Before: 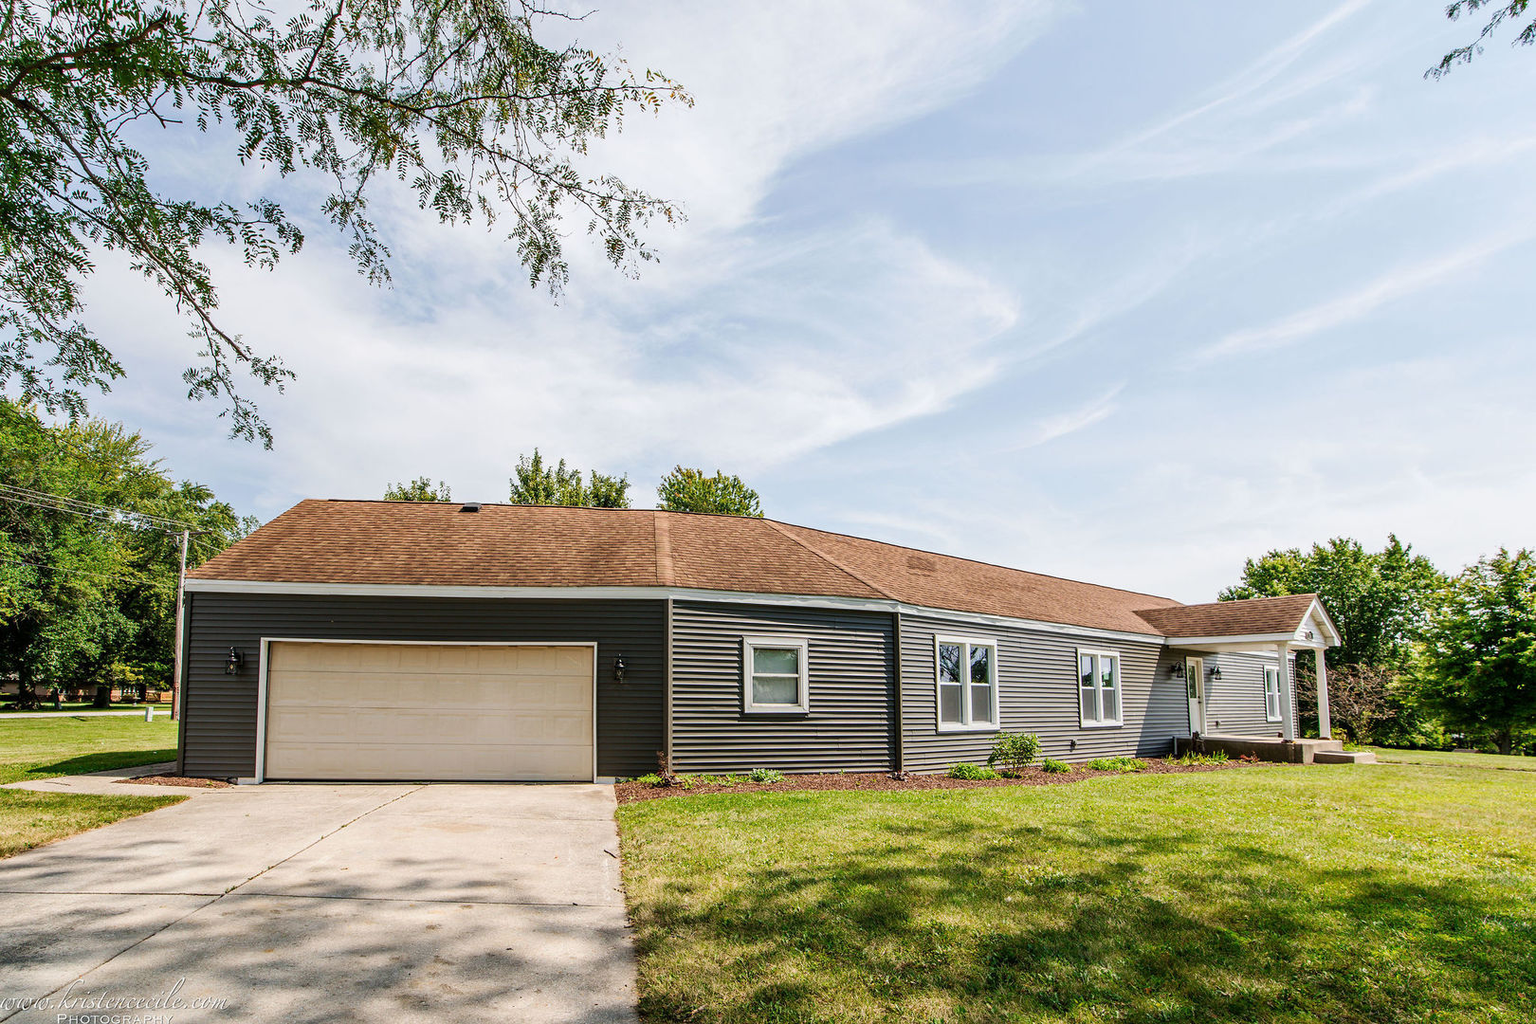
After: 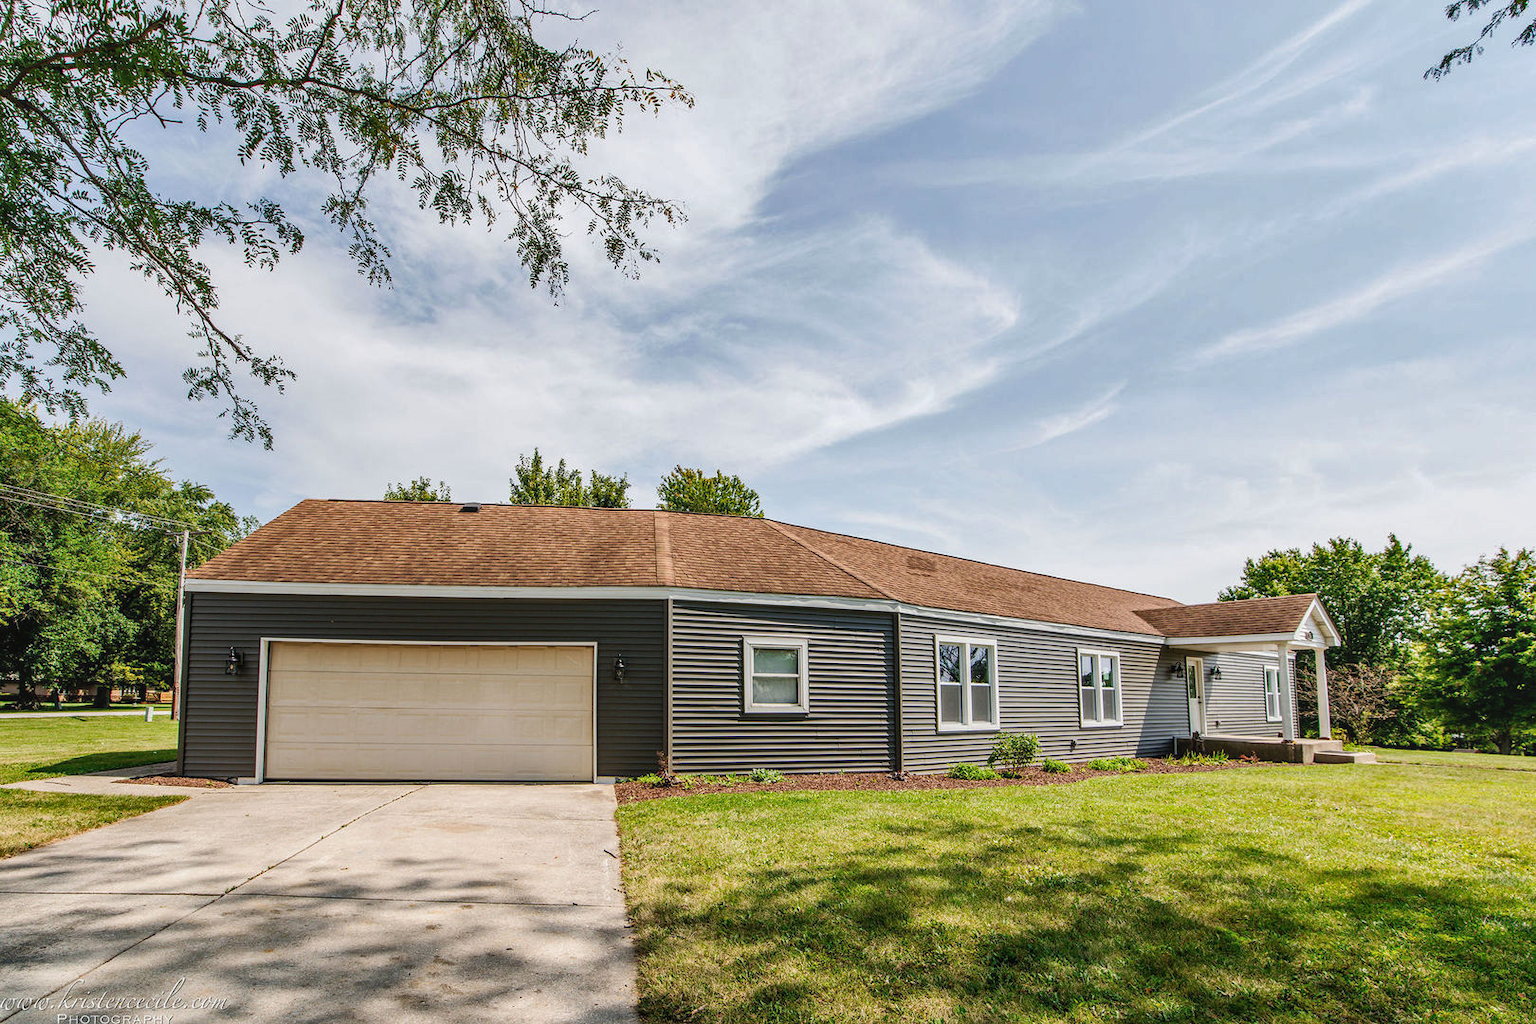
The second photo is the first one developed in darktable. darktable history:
shadows and highlights: low approximation 0.01, soften with gaussian
local contrast: detail 110%
